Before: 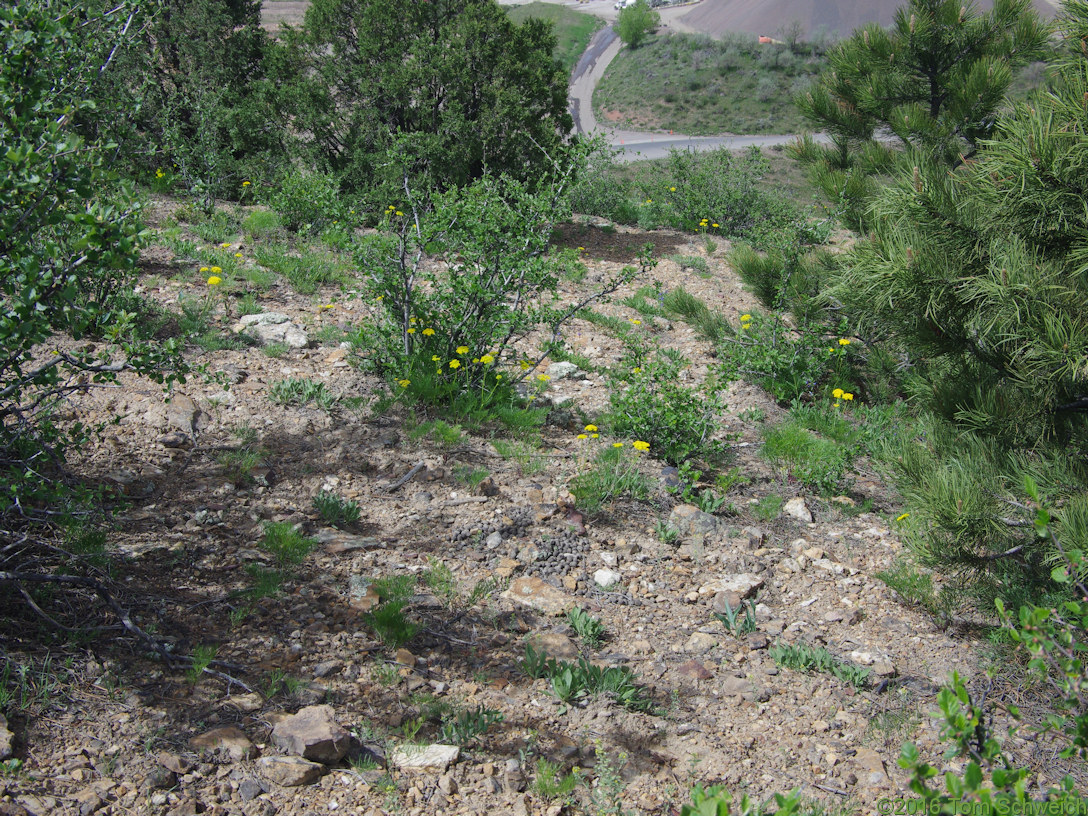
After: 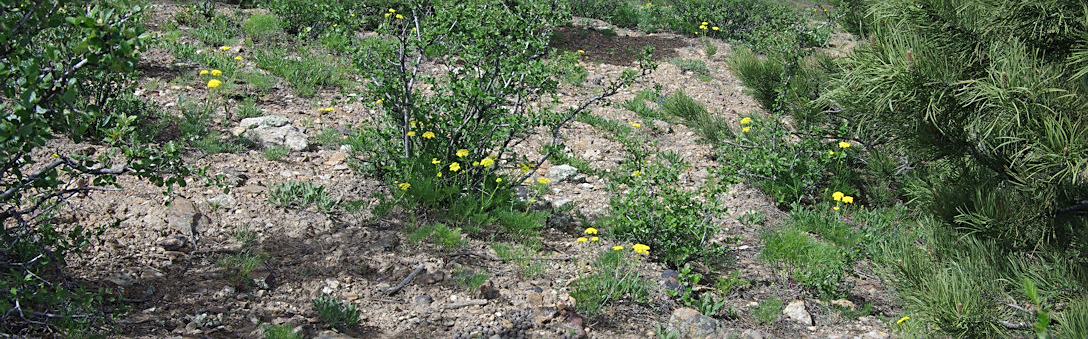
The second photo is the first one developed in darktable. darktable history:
crop and rotate: top 24.263%, bottom 34.073%
sharpen: on, module defaults
color zones: curves: ch0 [(0, 0.558) (0.143, 0.559) (0.286, 0.529) (0.429, 0.505) (0.571, 0.5) (0.714, 0.5) (0.857, 0.5) (1, 0.558)]; ch1 [(0, 0.469) (0.01, 0.469) (0.12, 0.446) (0.248, 0.469) (0.5, 0.5) (0.748, 0.5) (0.99, 0.469) (1, 0.469)]
